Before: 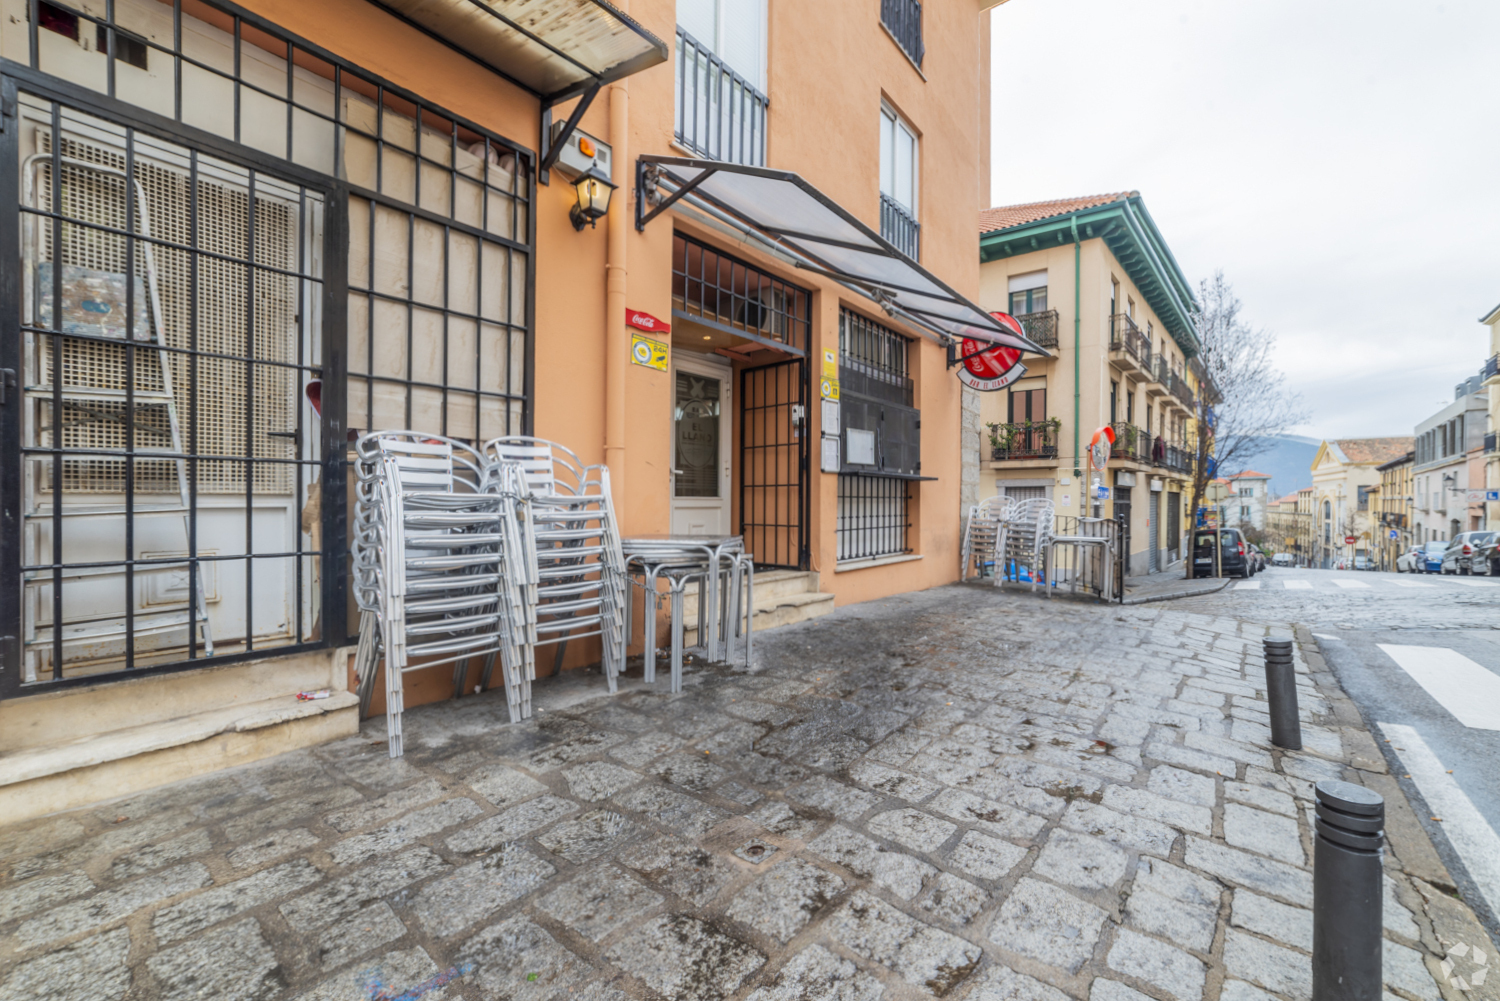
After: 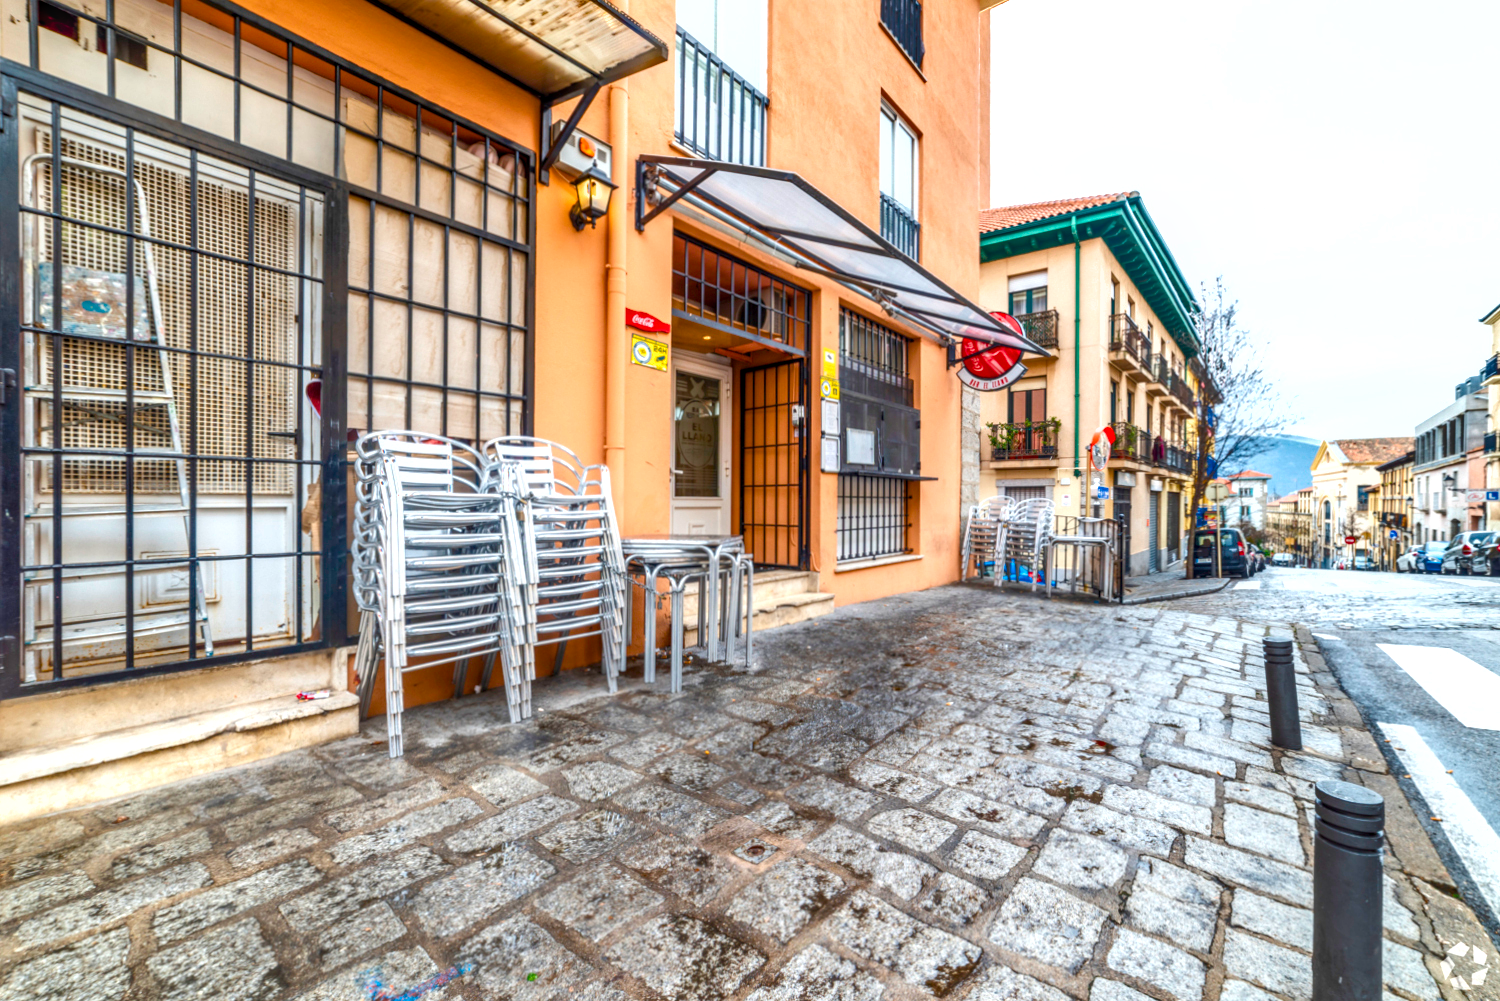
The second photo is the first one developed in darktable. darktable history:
color balance rgb: linear chroma grading › shadows -2.2%, linear chroma grading › highlights -15%, linear chroma grading › global chroma -10%, linear chroma grading › mid-tones -10%, perceptual saturation grading › global saturation 45%, perceptual saturation grading › highlights -50%, perceptual saturation grading › shadows 30%, perceptual brilliance grading › global brilliance 18%, global vibrance 45%
local contrast: on, module defaults
shadows and highlights: low approximation 0.01, soften with gaussian
